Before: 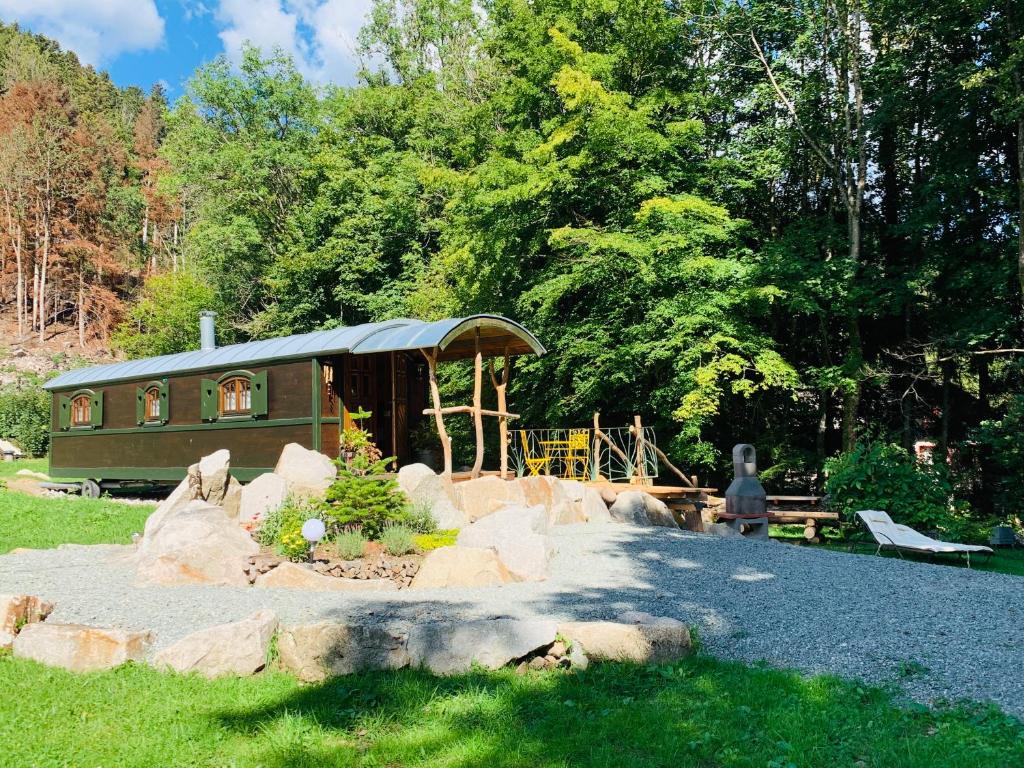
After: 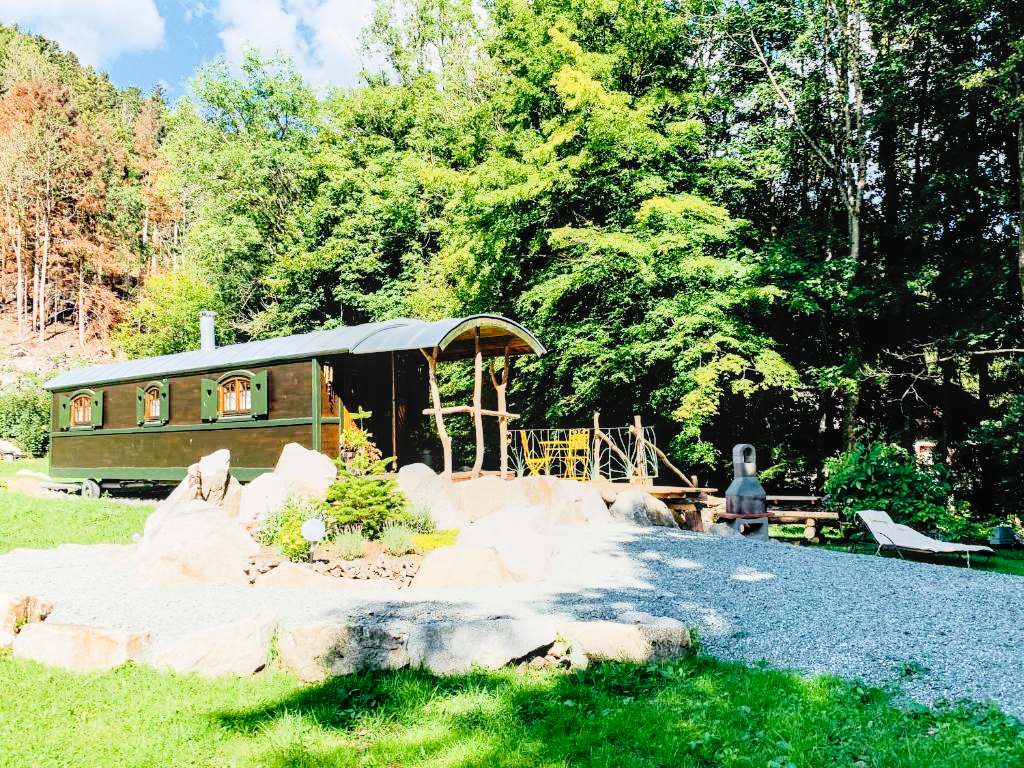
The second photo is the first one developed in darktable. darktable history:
tone curve: curves: ch0 [(0, 0) (0.003, 0.012) (0.011, 0.015) (0.025, 0.023) (0.044, 0.036) (0.069, 0.047) (0.1, 0.062) (0.136, 0.1) (0.177, 0.15) (0.224, 0.219) (0.277, 0.3) (0.335, 0.401) (0.399, 0.49) (0.468, 0.569) (0.543, 0.641) (0.623, 0.73) (0.709, 0.806) (0.801, 0.88) (0.898, 0.939) (1, 1)], preserve colors none
filmic rgb: black relative exposure -7.72 EV, white relative exposure 4.4 EV, hardness 3.76, latitude 50.21%, contrast 1.101
local contrast: on, module defaults
exposure: exposure 0.73 EV, compensate highlight preservation false
